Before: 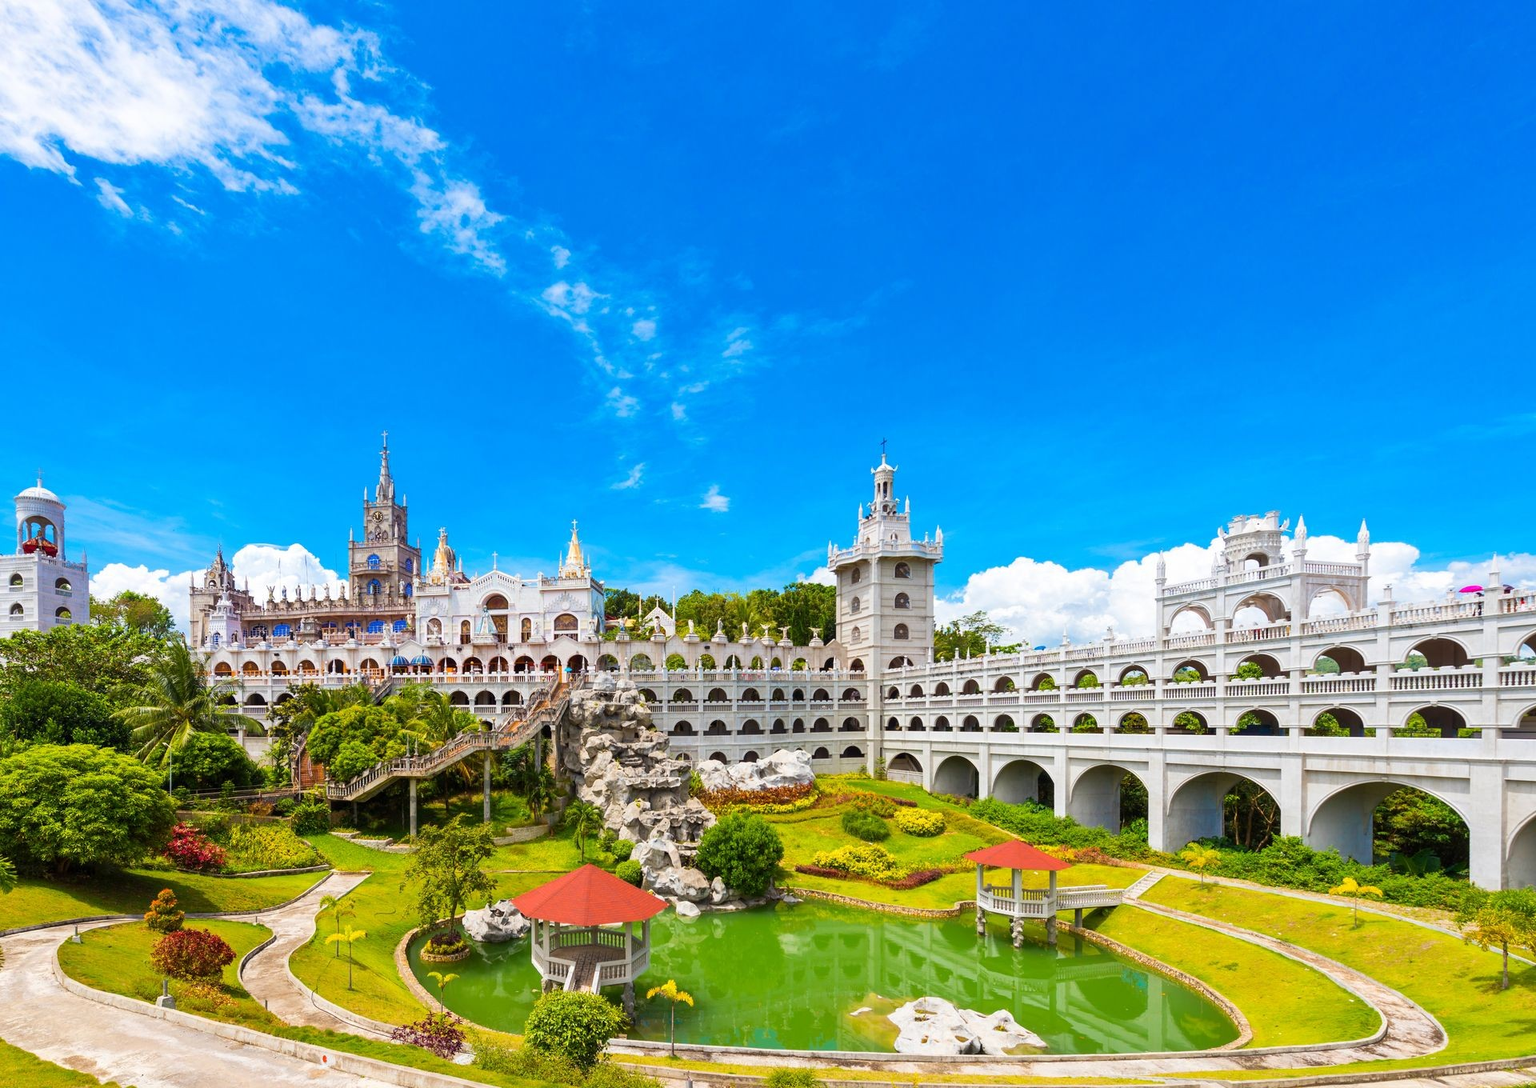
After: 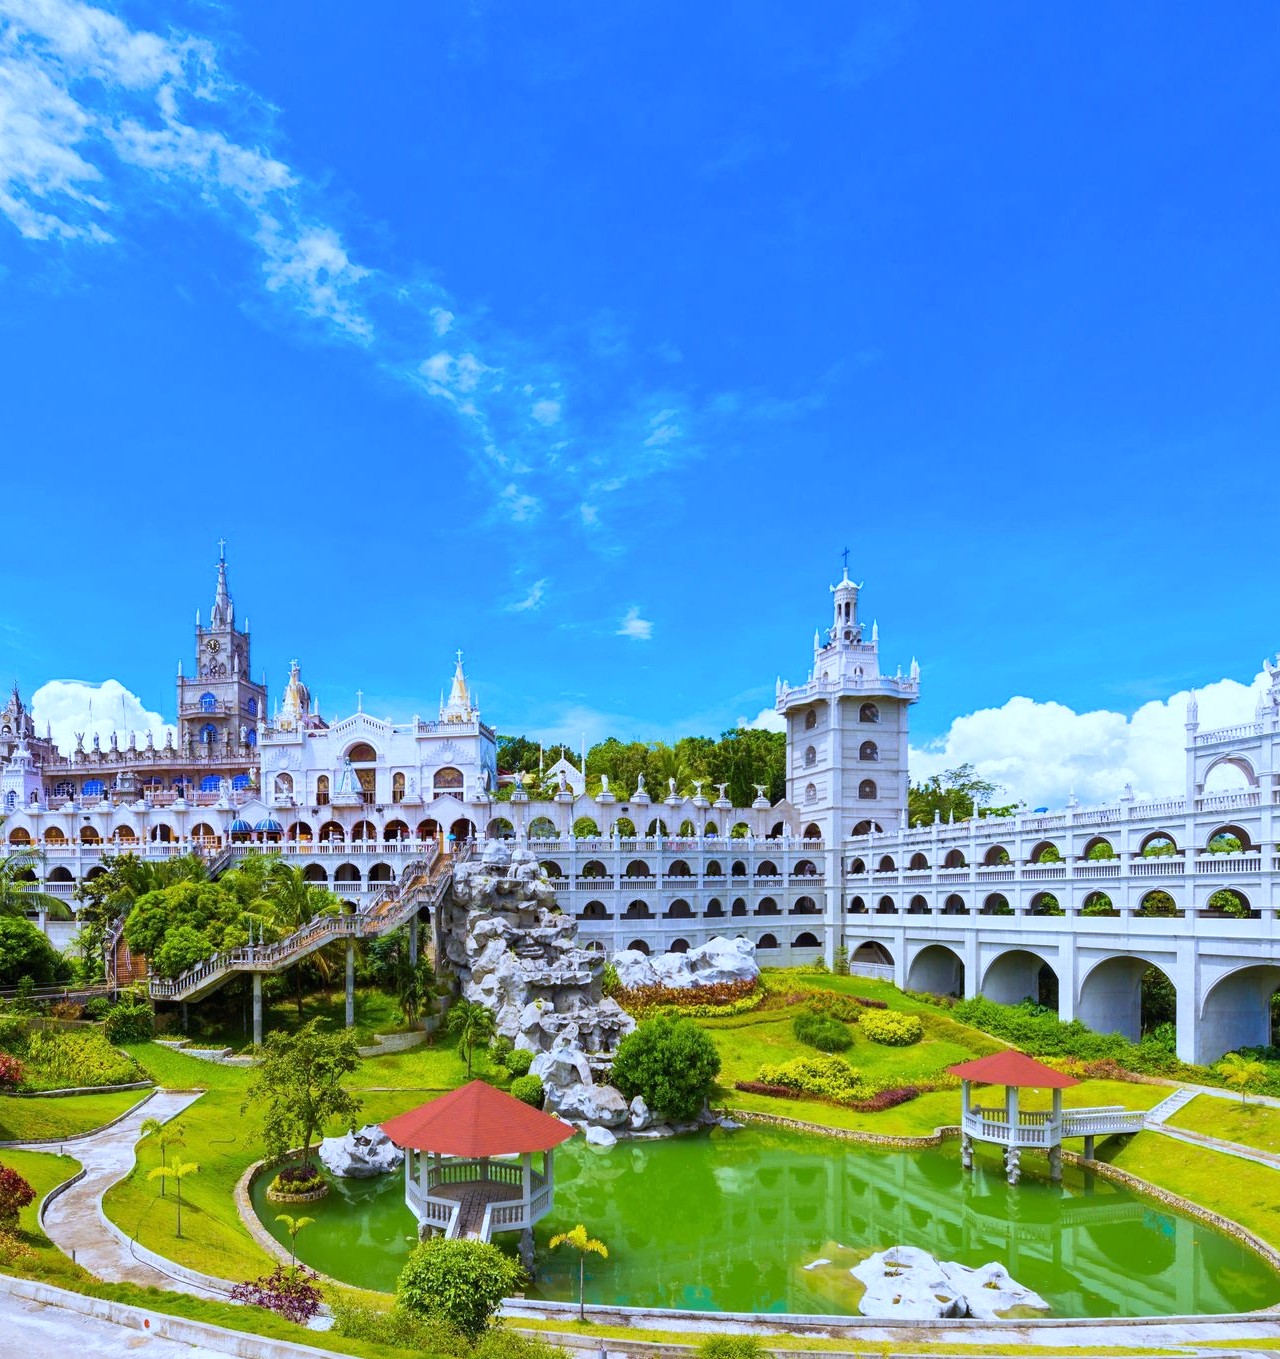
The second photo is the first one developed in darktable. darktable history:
crop and rotate: left 13.537%, right 19.796%
white balance: red 0.871, blue 1.249
velvia: on, module defaults
